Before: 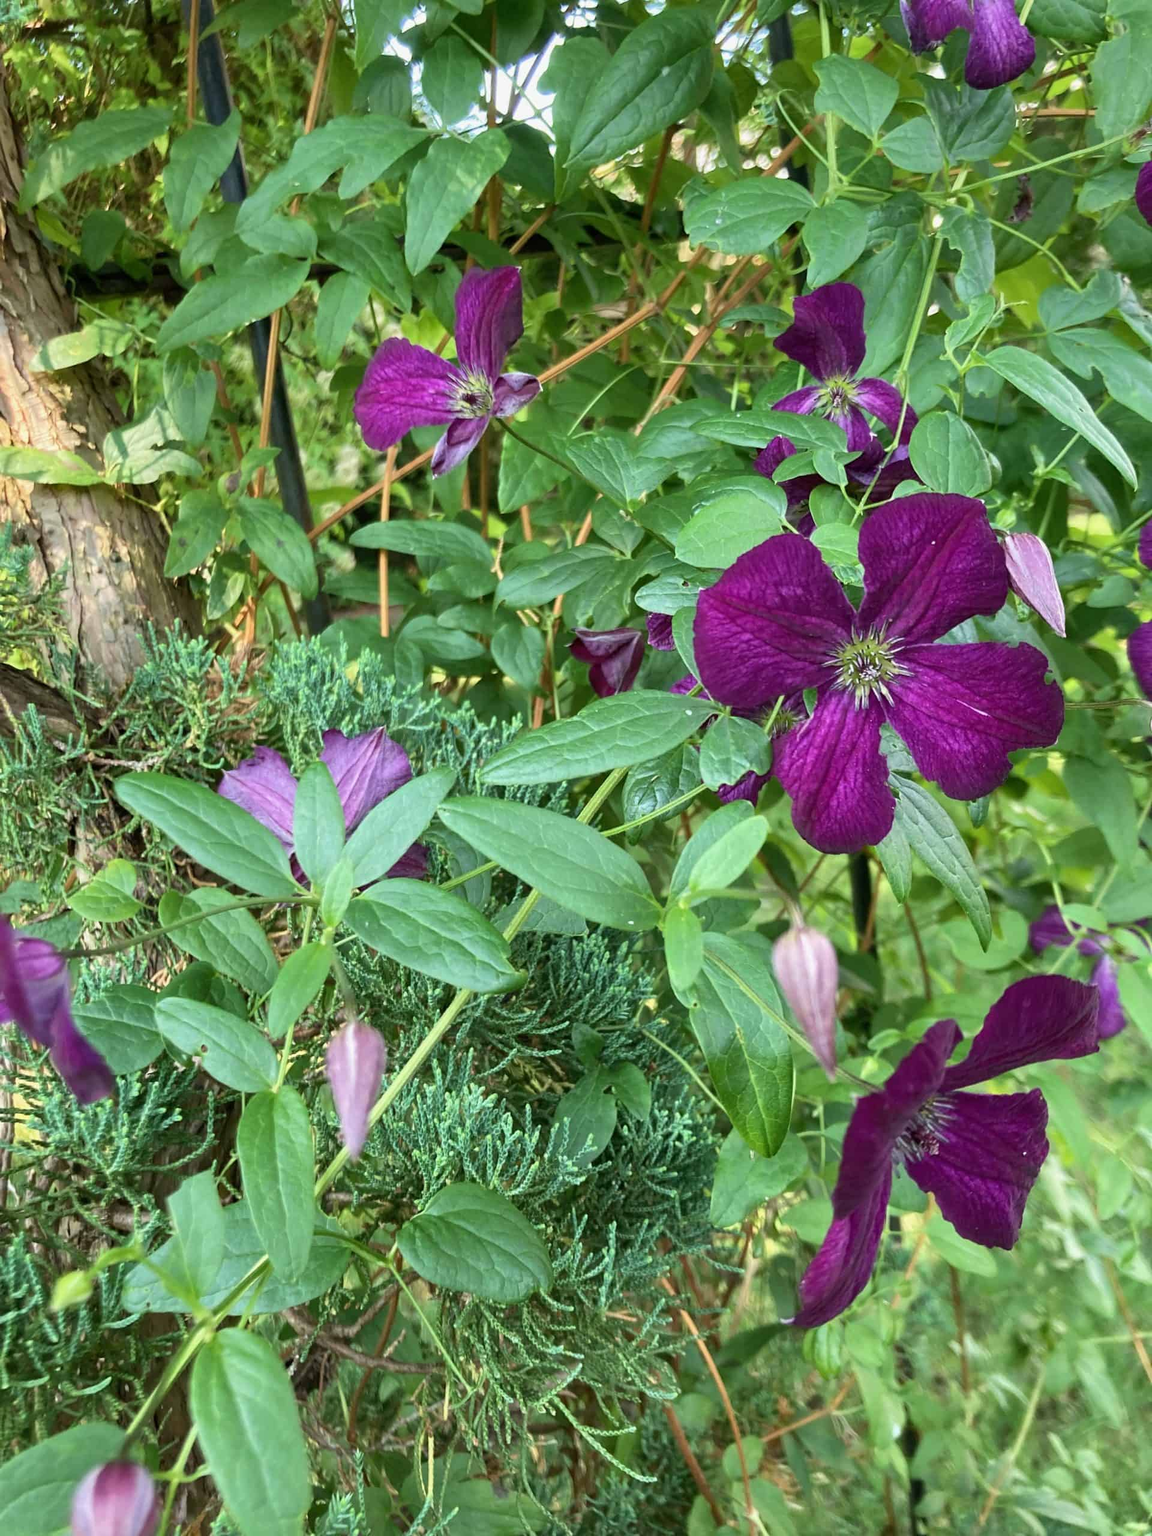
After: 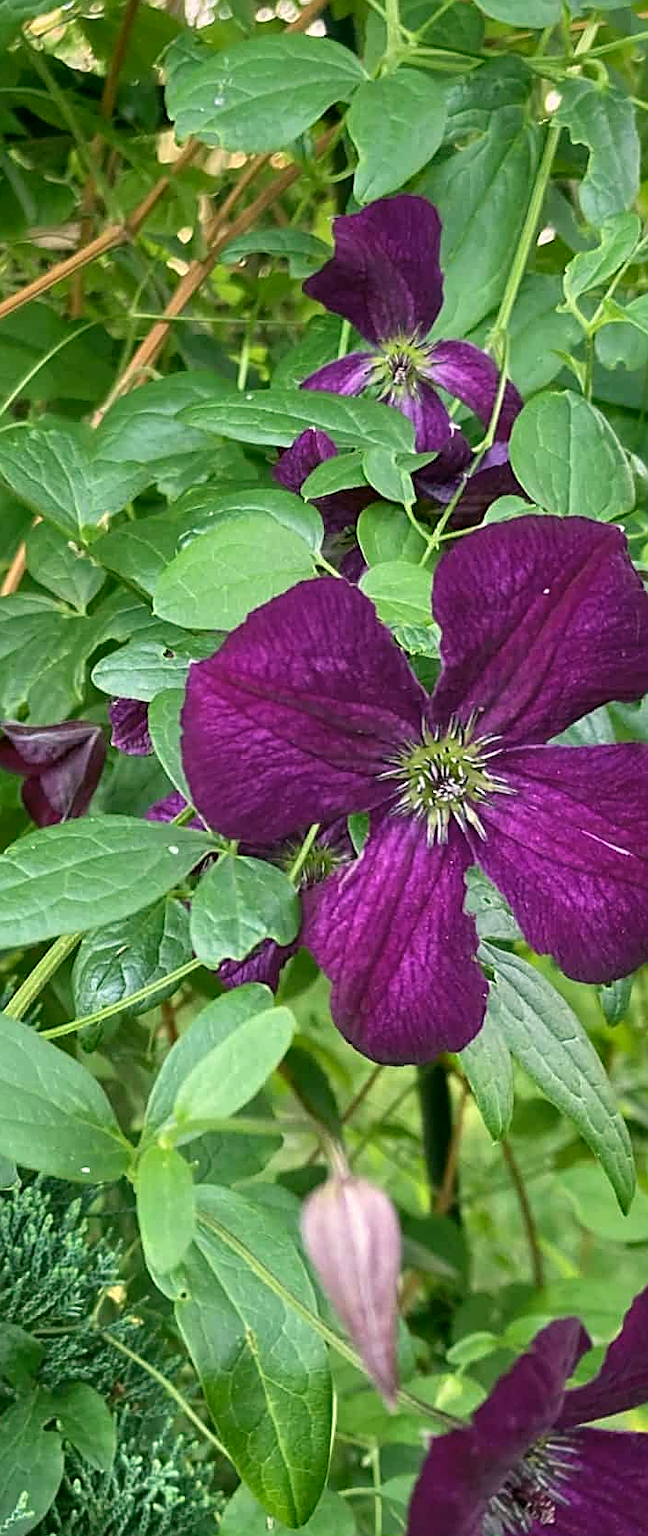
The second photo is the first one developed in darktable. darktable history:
color correction: highlights a* 4.02, highlights b* 4.98, shadows a* -7.55, shadows b* 4.98
sharpen: on, module defaults
crop and rotate: left 49.936%, top 10.094%, right 13.136%, bottom 24.256%
